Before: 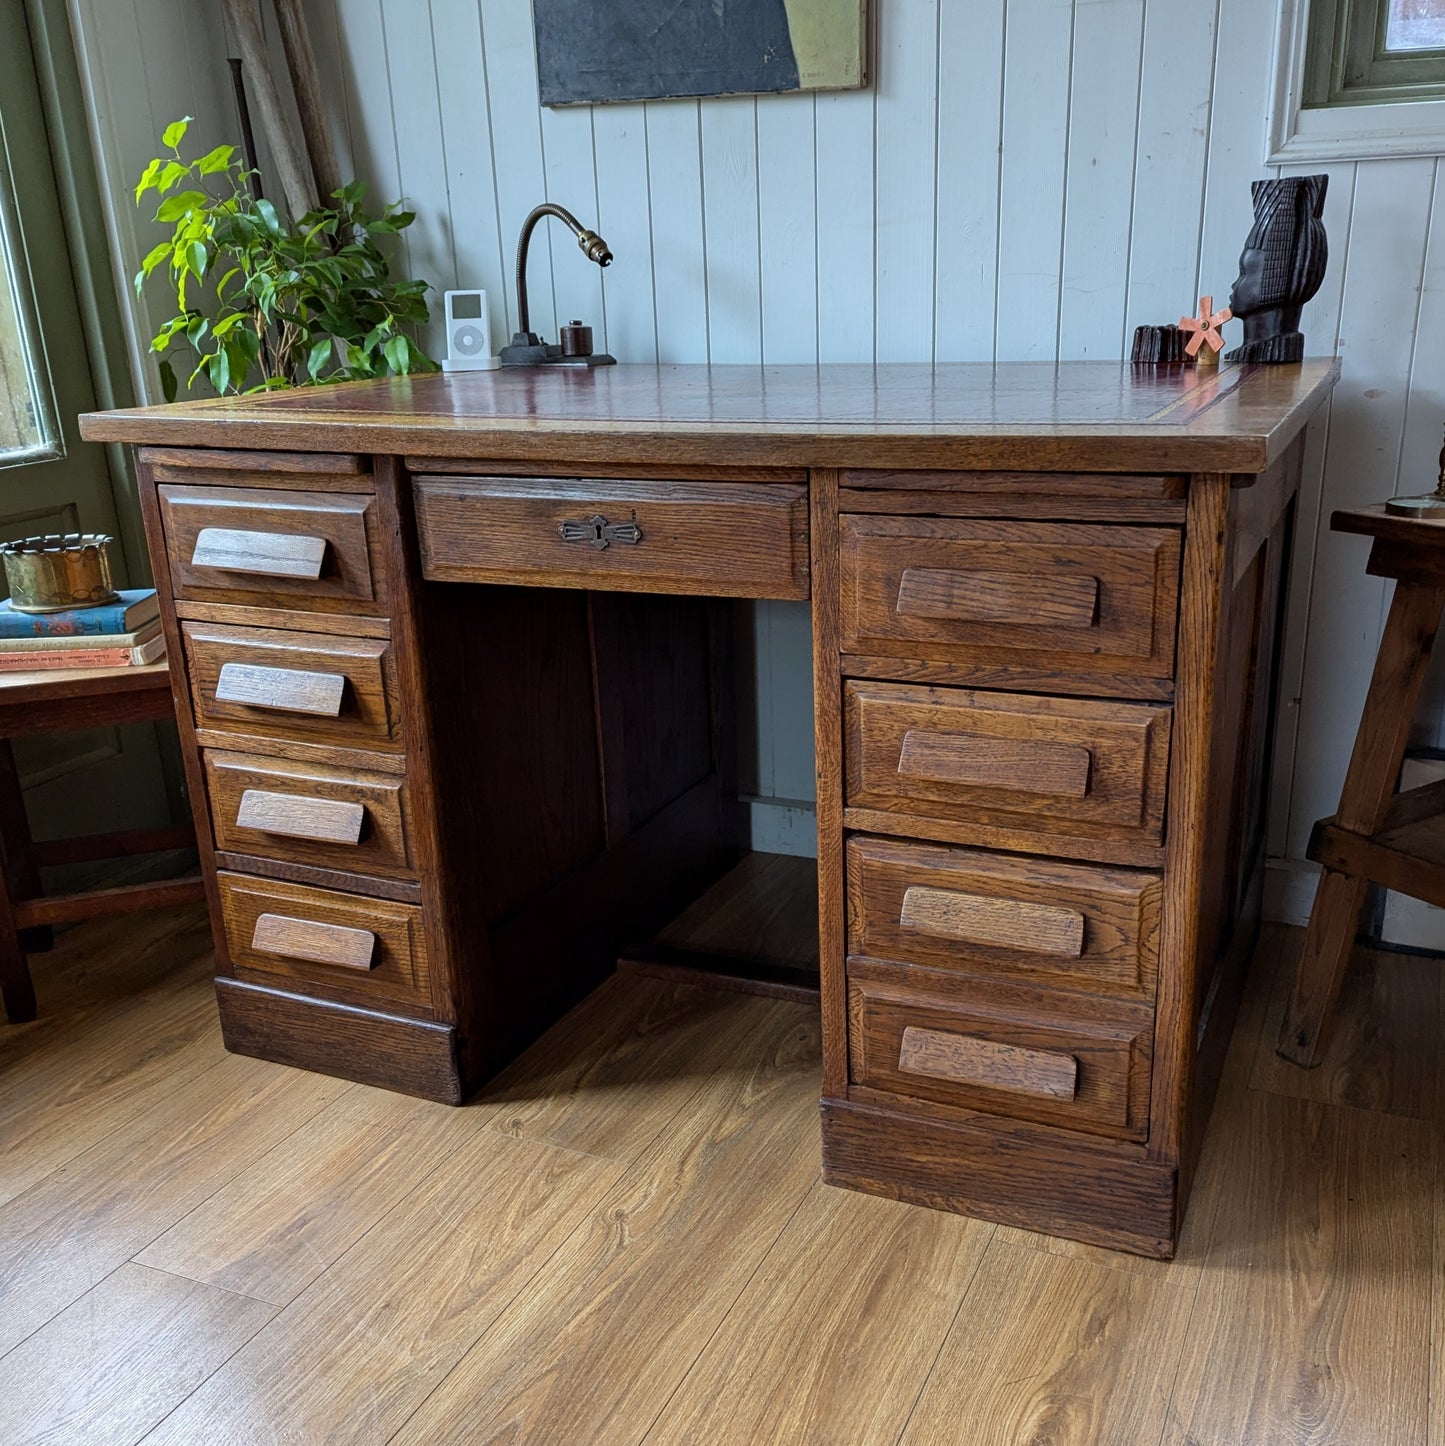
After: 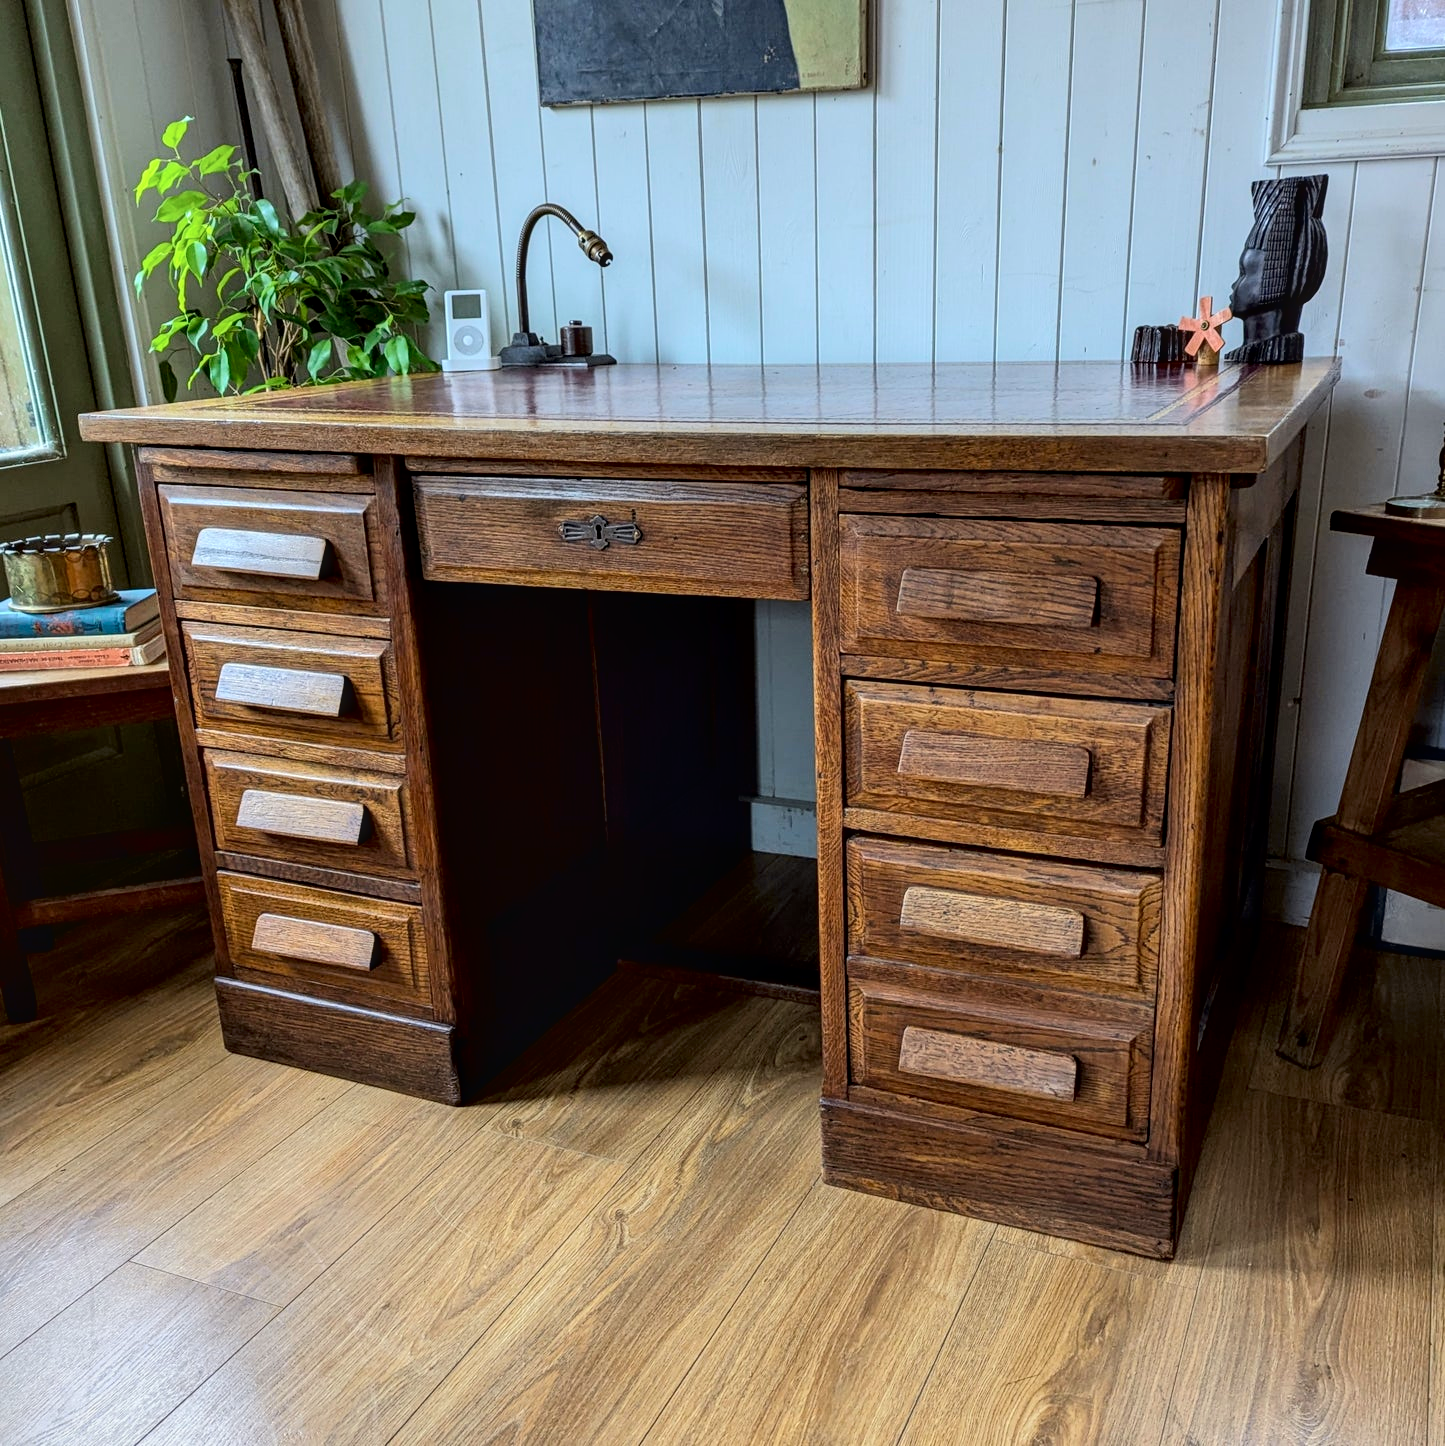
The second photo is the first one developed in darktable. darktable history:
tone curve: curves: ch0 [(0, 0.013) (0.054, 0.018) (0.205, 0.191) (0.289, 0.292) (0.39, 0.424) (0.493, 0.551) (0.666, 0.743) (0.795, 0.841) (1, 0.998)]; ch1 [(0, 0) (0.385, 0.343) (0.439, 0.415) (0.494, 0.495) (0.501, 0.501) (0.51, 0.509) (0.548, 0.554) (0.586, 0.601) (0.66, 0.687) (0.783, 0.804) (1, 1)]; ch2 [(0, 0) (0.304, 0.31) (0.403, 0.399) (0.441, 0.428) (0.47, 0.469) (0.498, 0.496) (0.524, 0.538) (0.566, 0.579) (0.633, 0.665) (0.7, 0.711) (1, 1)], color space Lab, independent channels, preserve colors none
local contrast: on, module defaults
